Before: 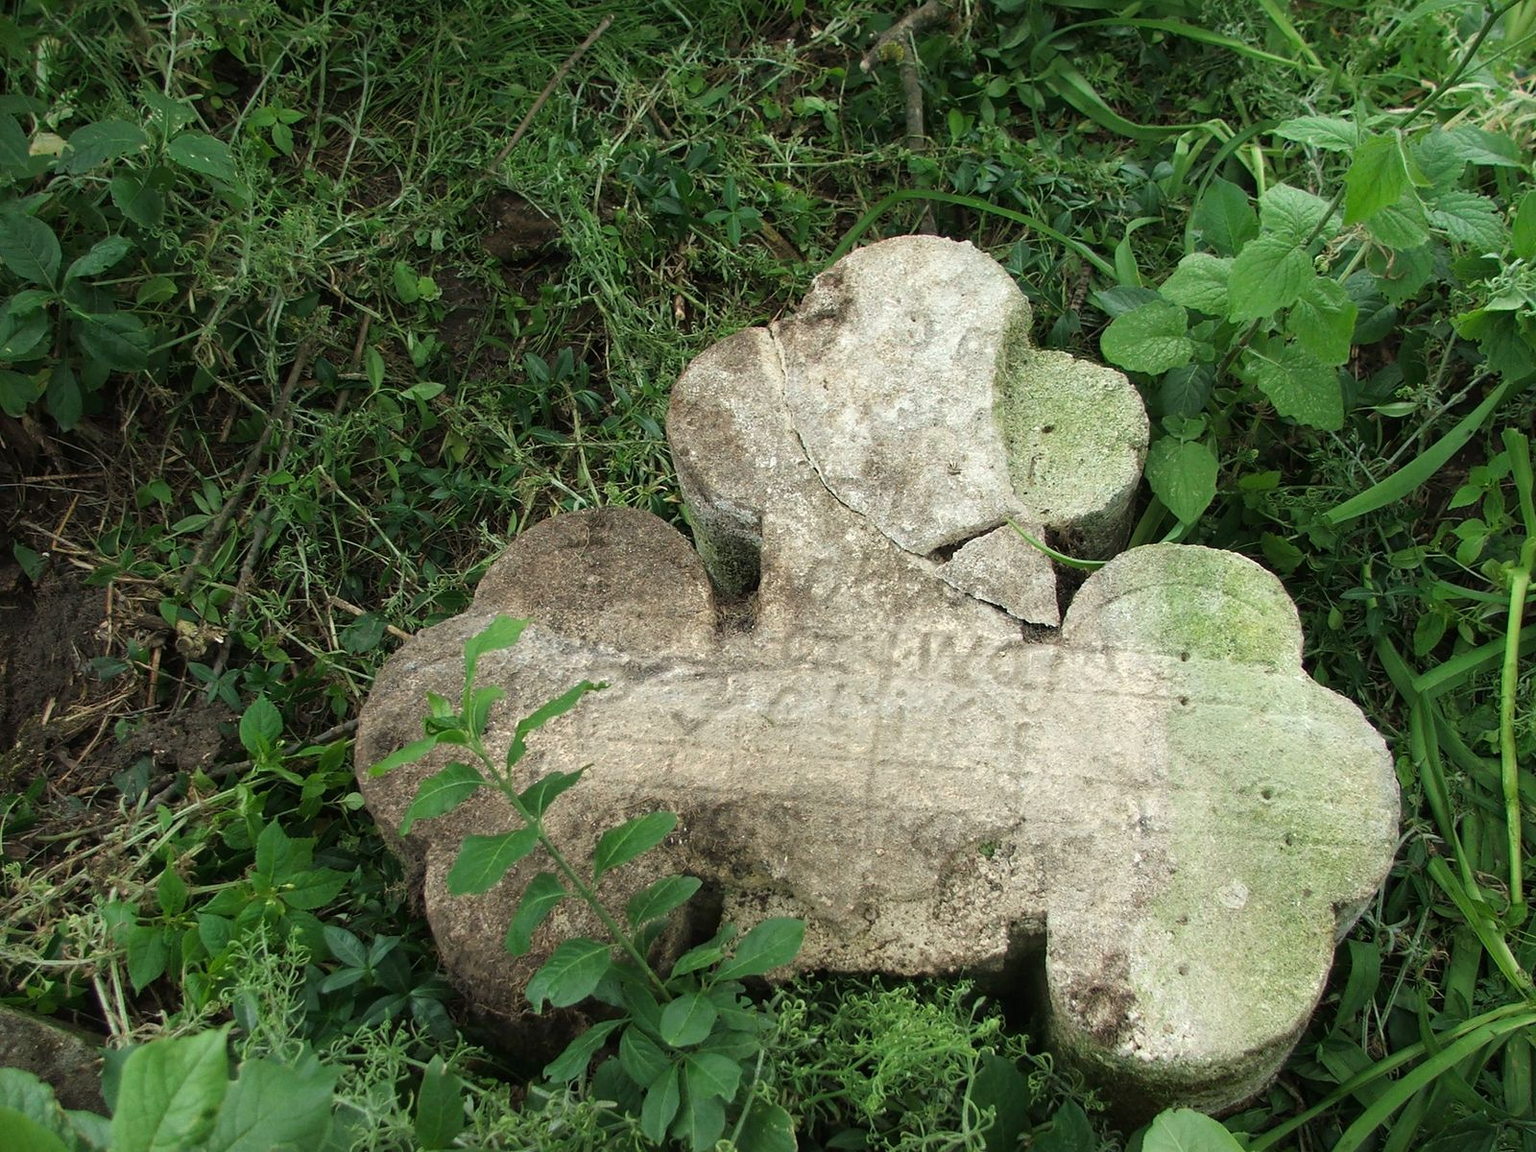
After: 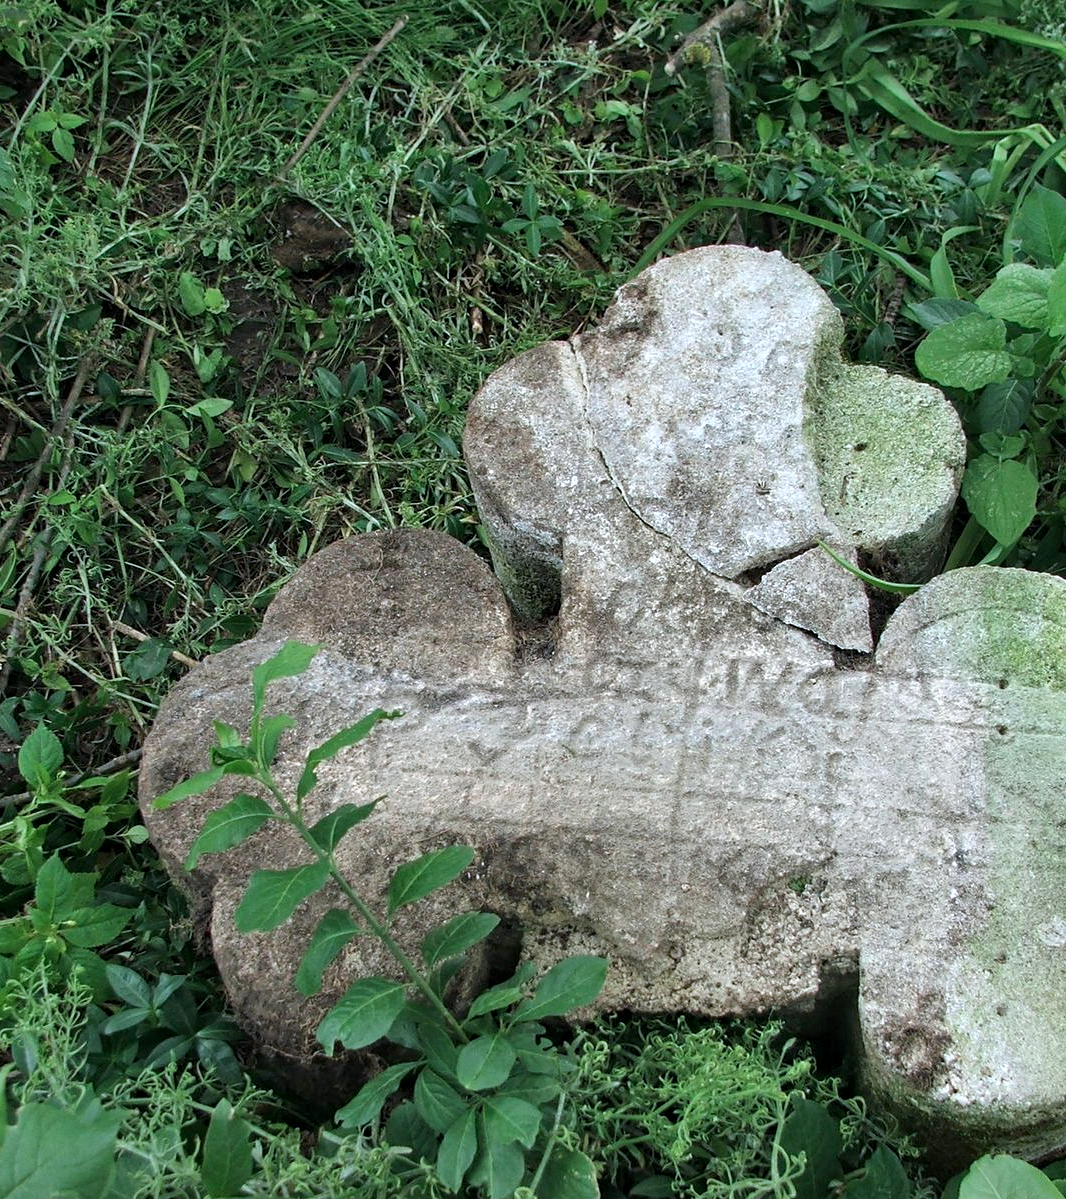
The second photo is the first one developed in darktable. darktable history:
contrast equalizer: octaves 7, y [[0.5, 0.542, 0.583, 0.625, 0.667, 0.708], [0.5 ×6], [0.5 ×6], [0 ×6], [0 ×6]], mix 0.306
crop and rotate: left 14.453%, right 18.904%
tone equalizer: -8 EV -0.571 EV
color calibration: gray › normalize channels true, illuminant as shot in camera, x 0.37, y 0.382, temperature 4317.21 K, gamut compression 0.005
shadows and highlights: soften with gaussian
